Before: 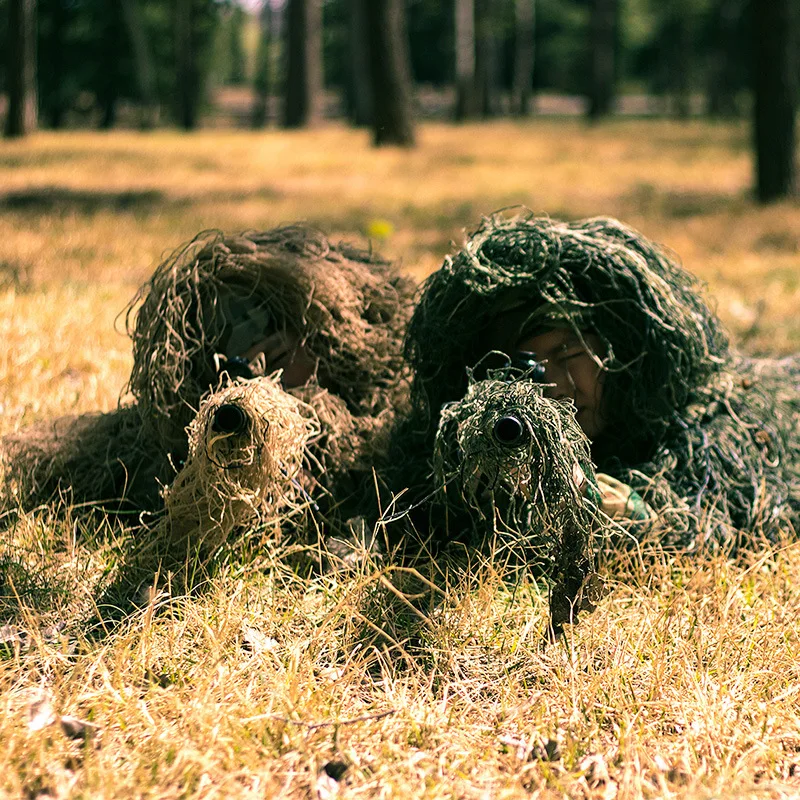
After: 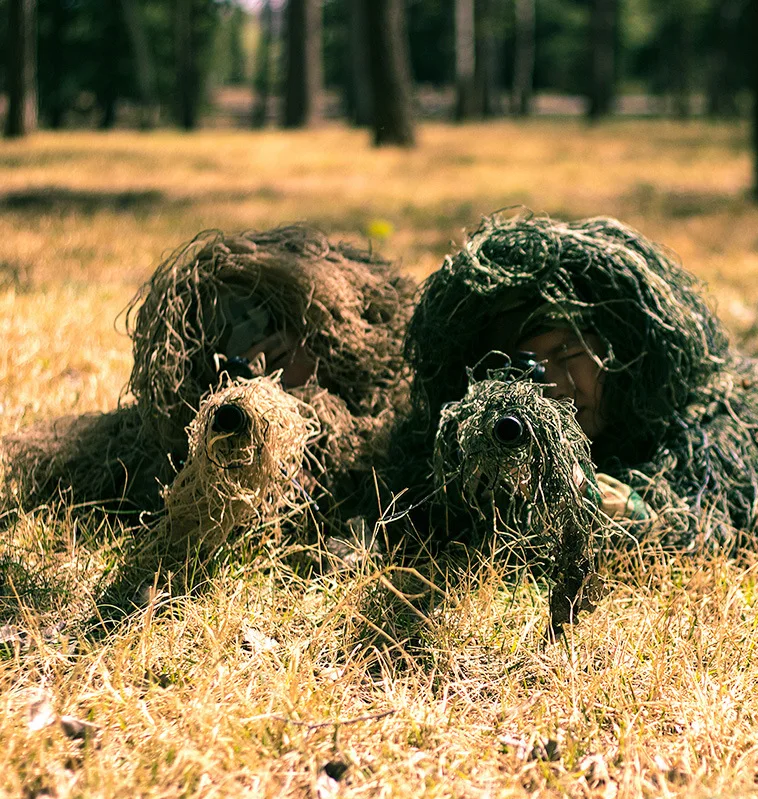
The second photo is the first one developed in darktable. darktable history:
crop and rotate: left 0%, right 5.214%
